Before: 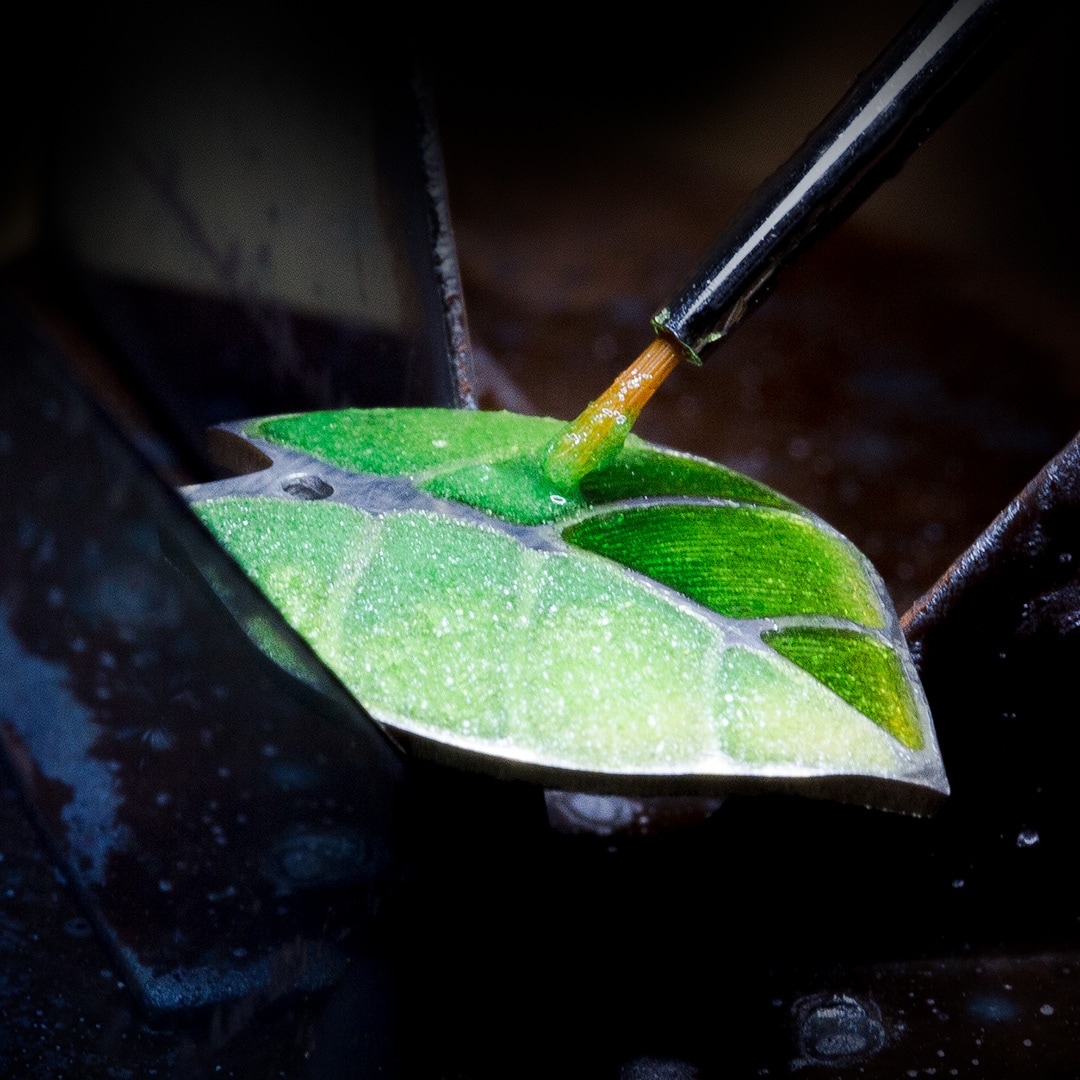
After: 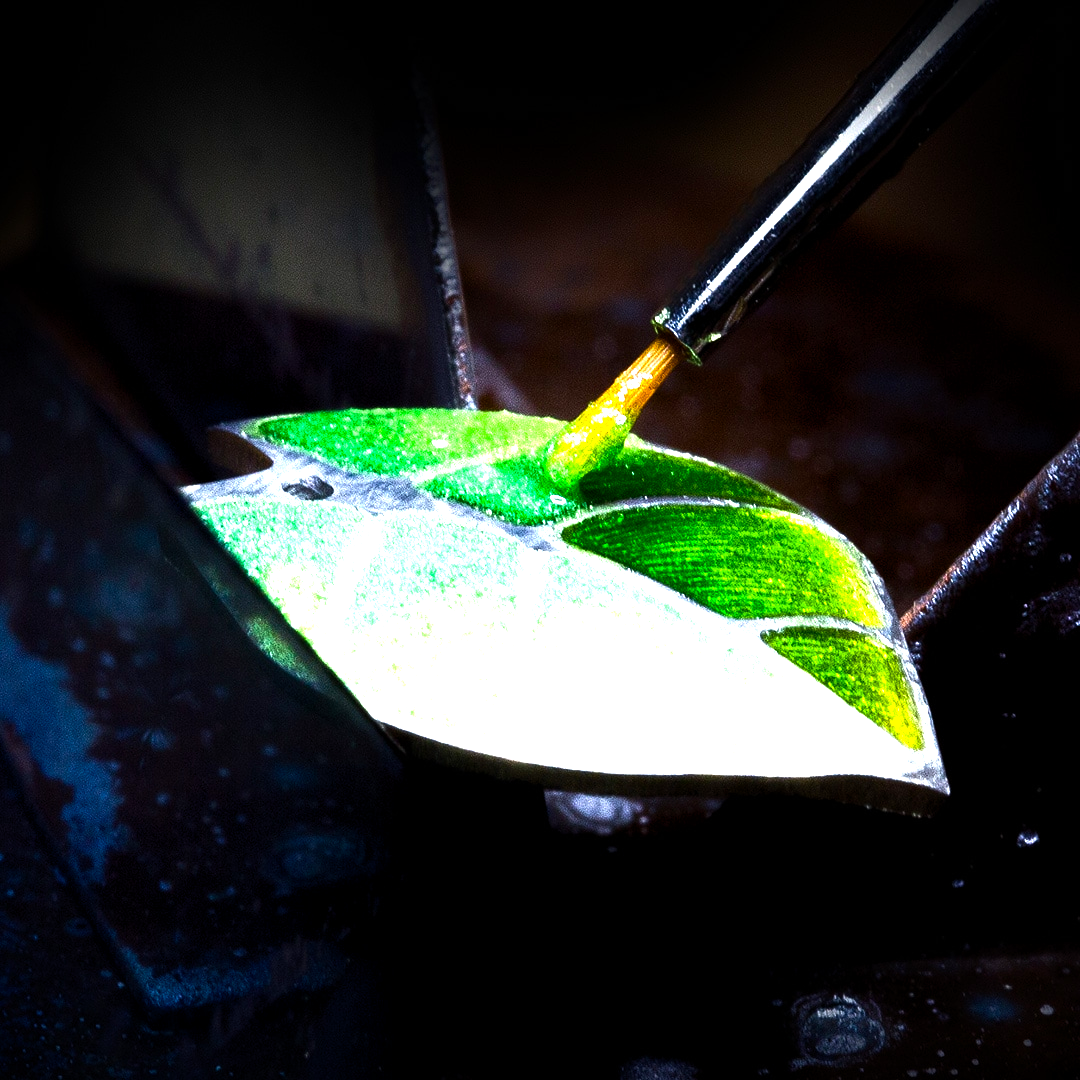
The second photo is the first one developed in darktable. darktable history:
color balance rgb: power › luminance 1.645%, perceptual saturation grading › global saturation 25.948%, perceptual saturation grading › highlights -28.069%, perceptual saturation grading › mid-tones 15.789%, perceptual saturation grading › shadows 33.303%, perceptual brilliance grading › highlights 74.514%, perceptual brilliance grading › shadows -29.161%
